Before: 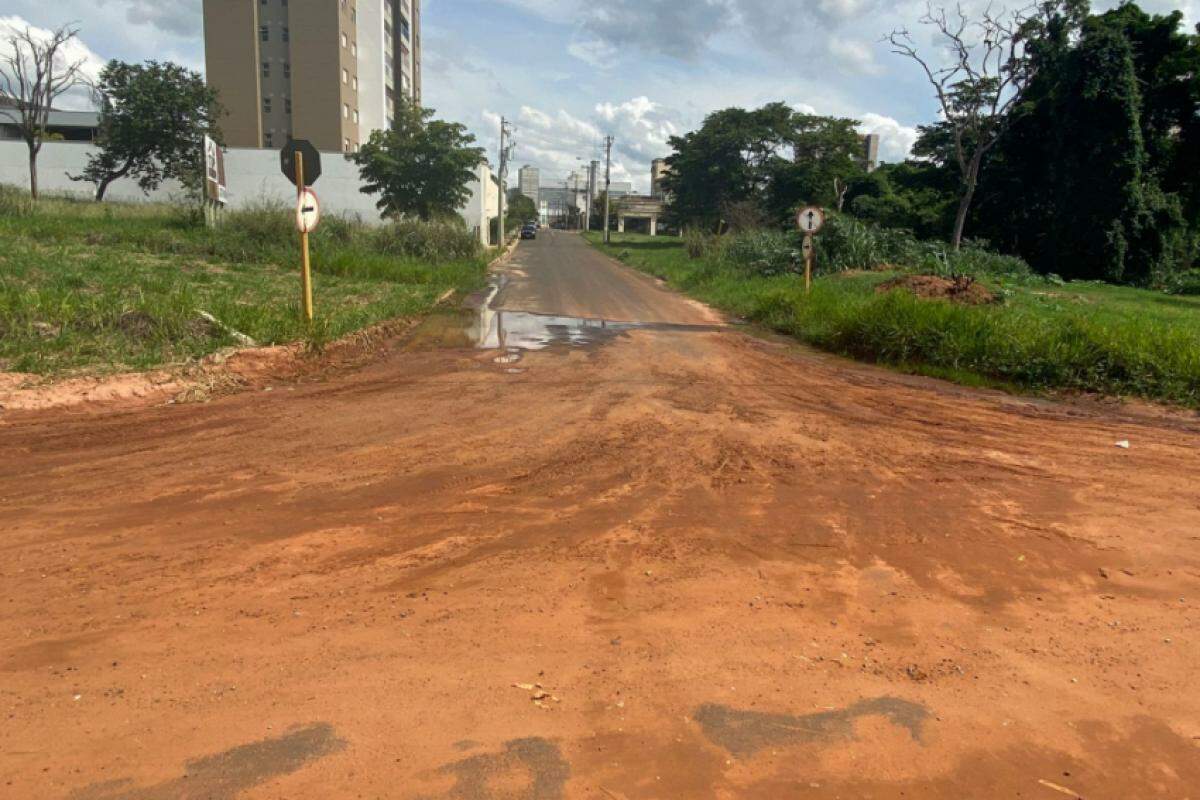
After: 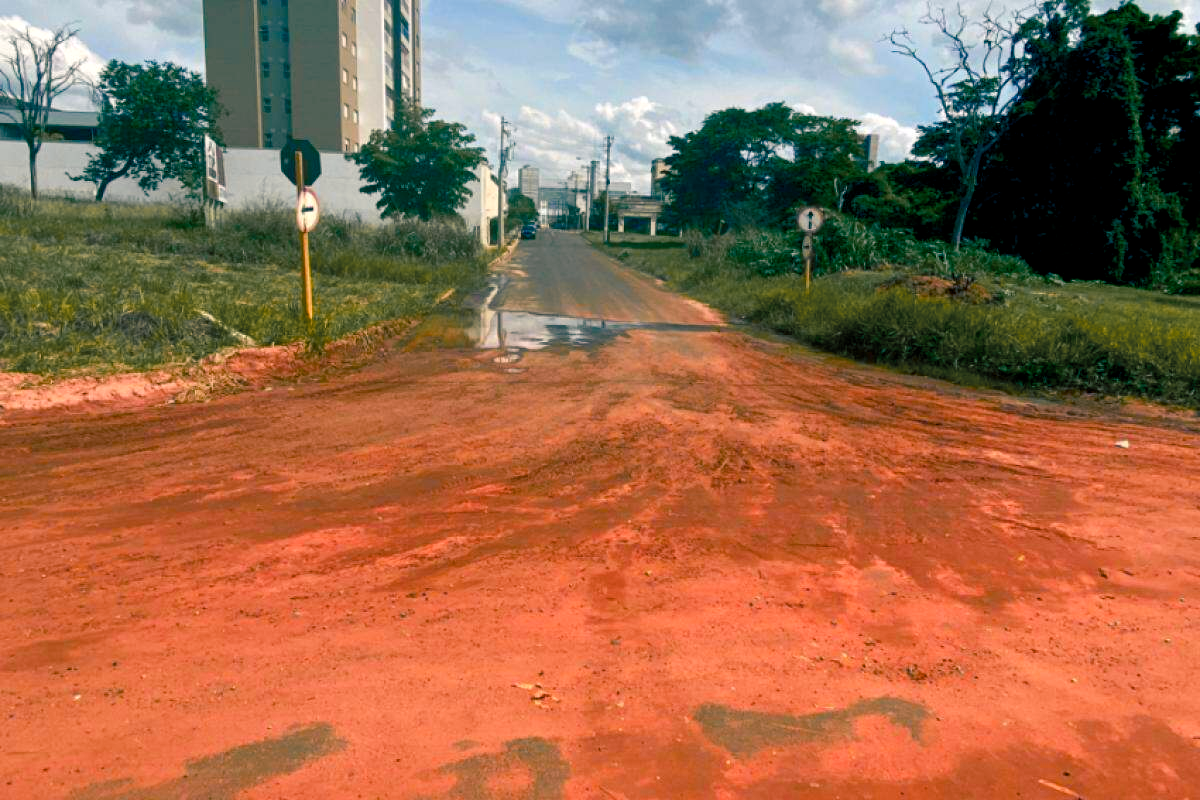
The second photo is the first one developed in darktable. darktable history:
color zones: curves: ch1 [(0.263, 0.53) (0.376, 0.287) (0.487, 0.512) (0.748, 0.547) (1, 0.513)]; ch2 [(0.262, 0.45) (0.751, 0.477)], mix 31.98%
color balance rgb: shadows lift › luminance -28.76%, shadows lift › chroma 10%, shadows lift › hue 230°, power › chroma 0.5%, power › hue 215°, highlights gain › luminance 7.14%, highlights gain › chroma 1%, highlights gain › hue 50°, global offset › luminance -0.29%, global offset › hue 260°, perceptual saturation grading › global saturation 20%, perceptual saturation grading › highlights -13.92%, perceptual saturation grading › shadows 50%
